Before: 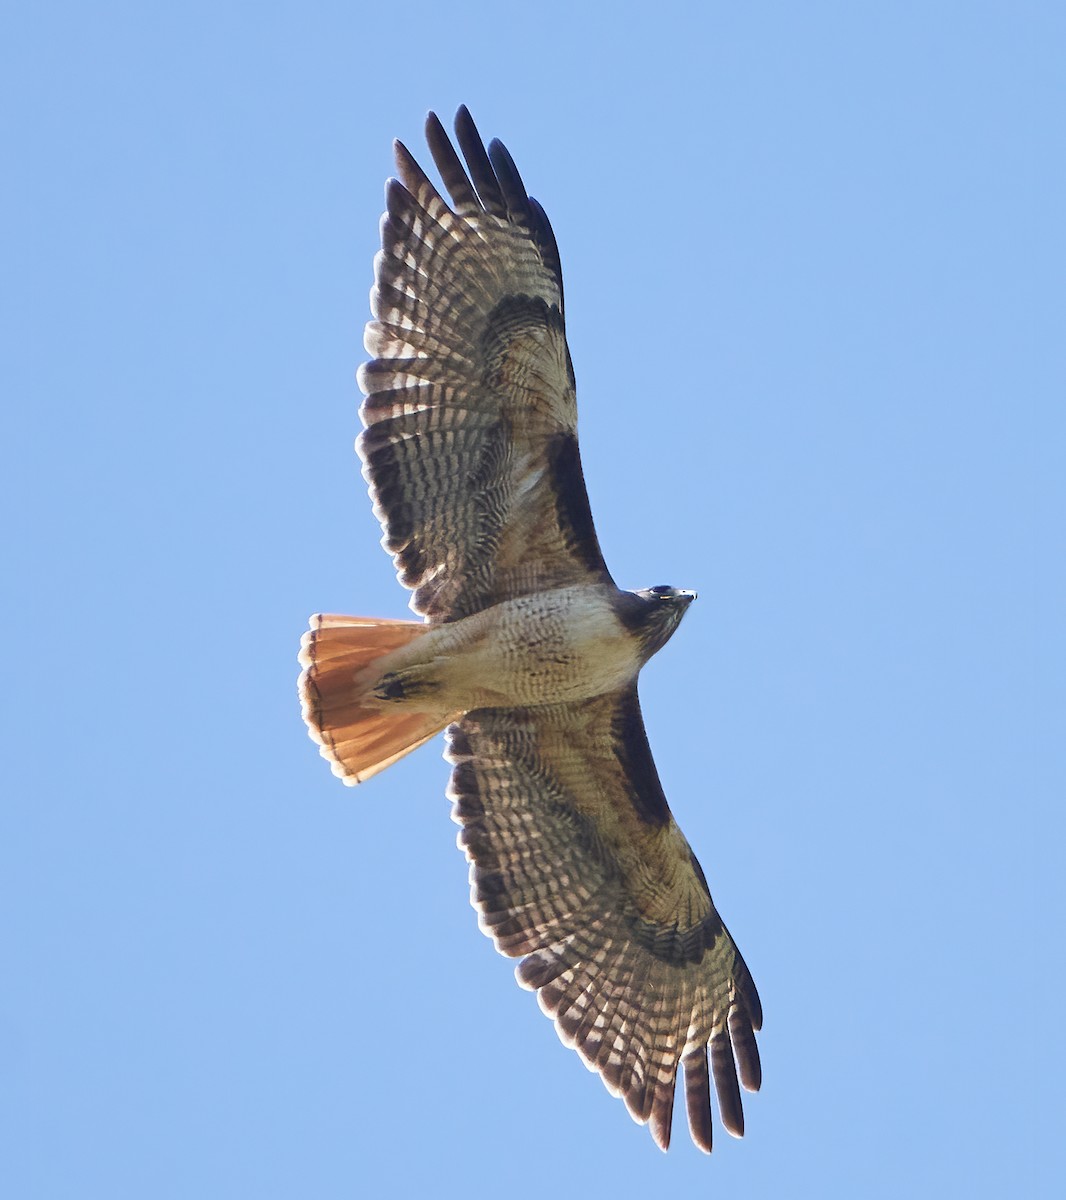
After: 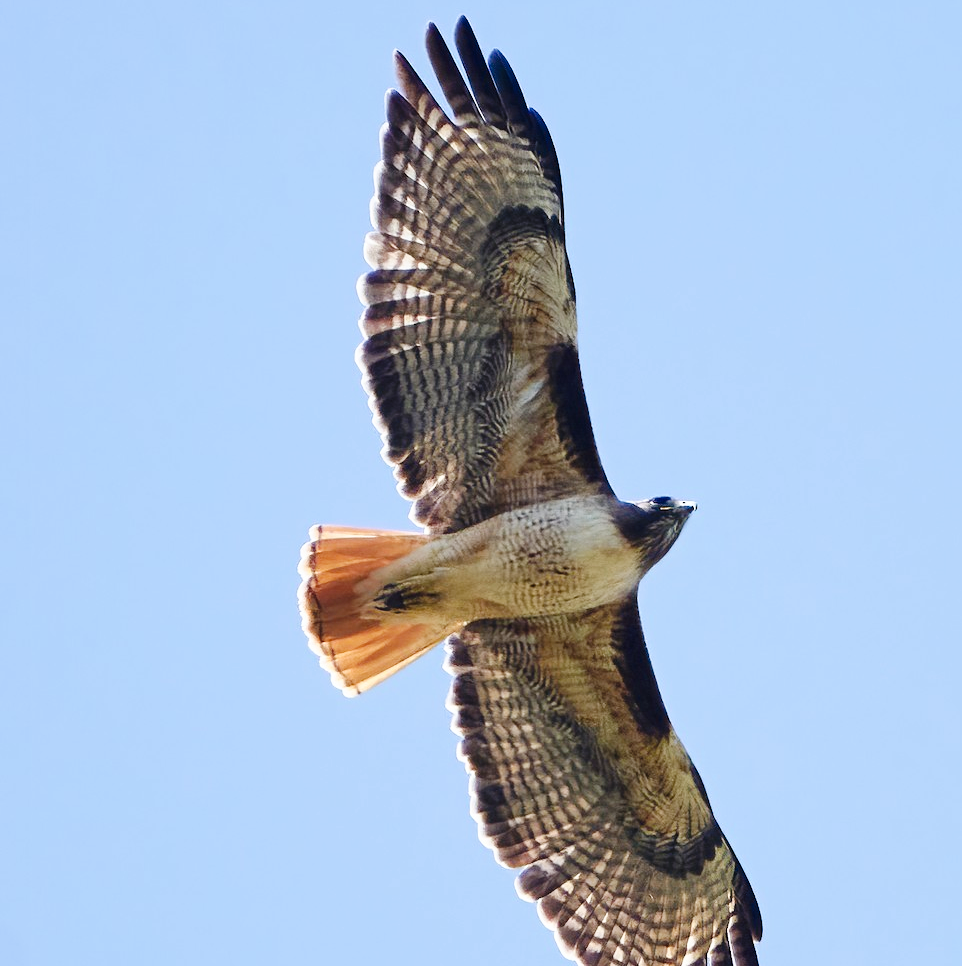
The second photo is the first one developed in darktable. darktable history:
crop: top 7.49%, right 9.717%, bottom 11.943%
tone curve: curves: ch0 [(0, 0) (0.003, 0.003) (0.011, 0.005) (0.025, 0.008) (0.044, 0.012) (0.069, 0.02) (0.1, 0.031) (0.136, 0.047) (0.177, 0.088) (0.224, 0.141) (0.277, 0.222) (0.335, 0.32) (0.399, 0.422) (0.468, 0.523) (0.543, 0.623) (0.623, 0.716) (0.709, 0.796) (0.801, 0.878) (0.898, 0.957) (1, 1)], preserve colors none
